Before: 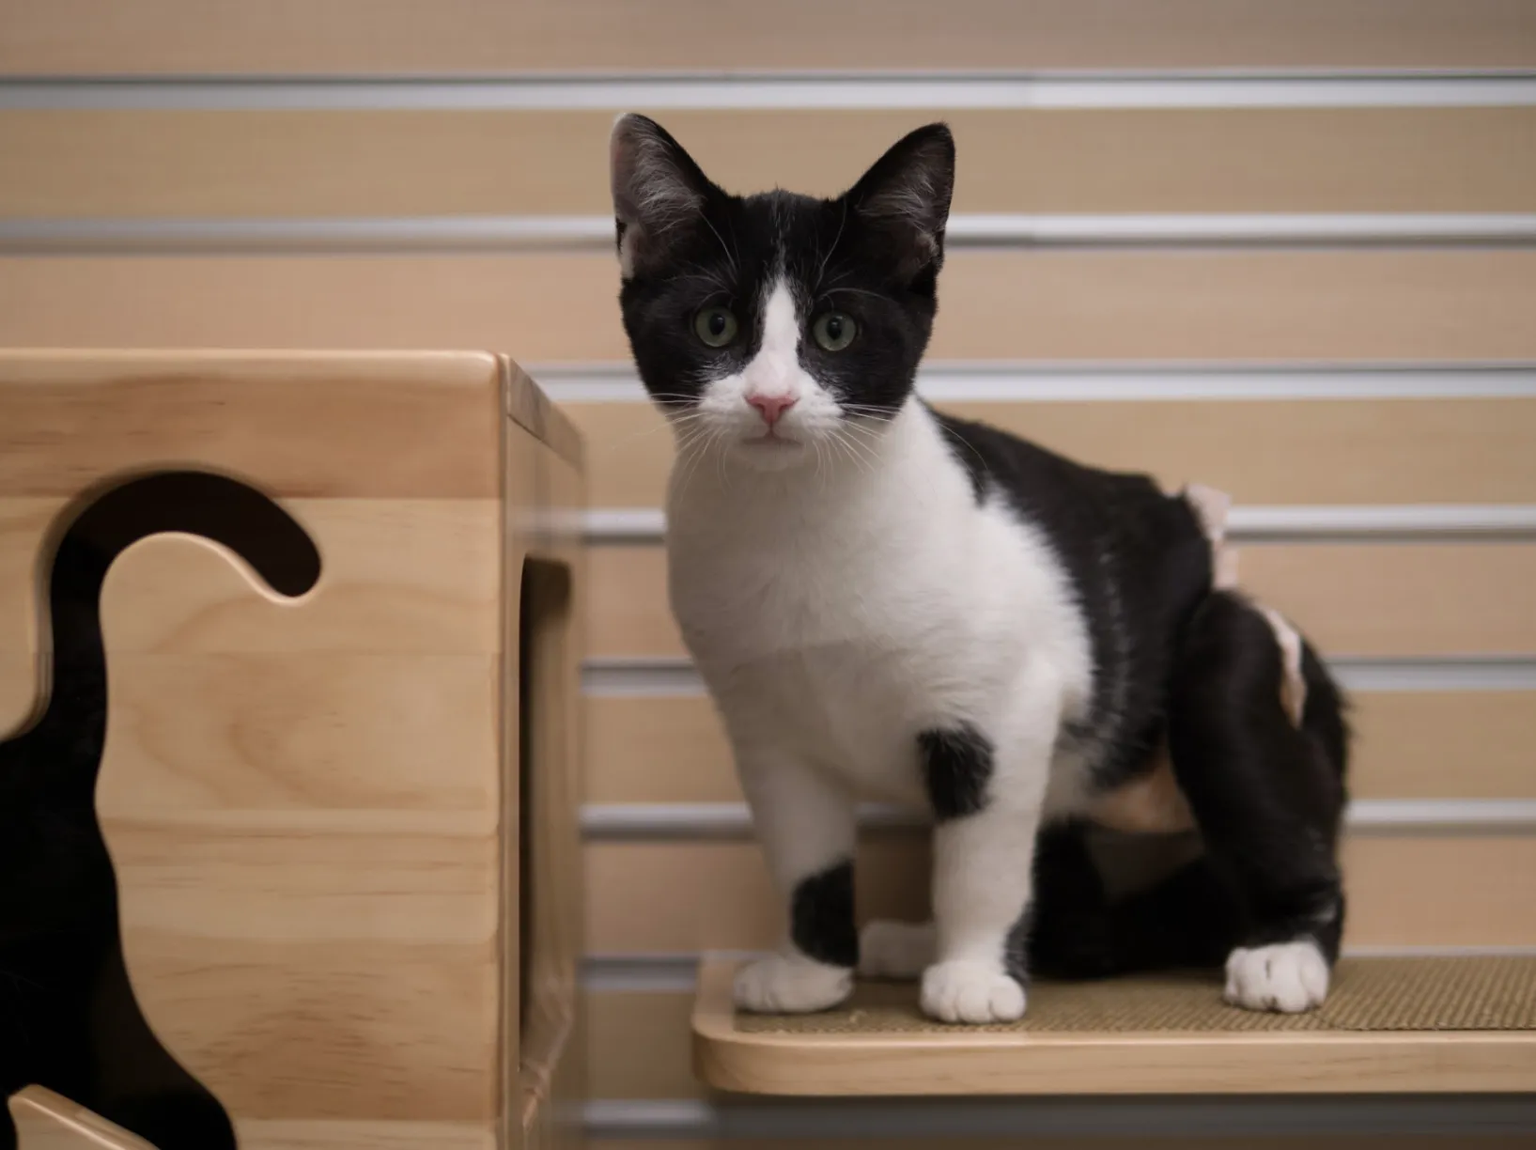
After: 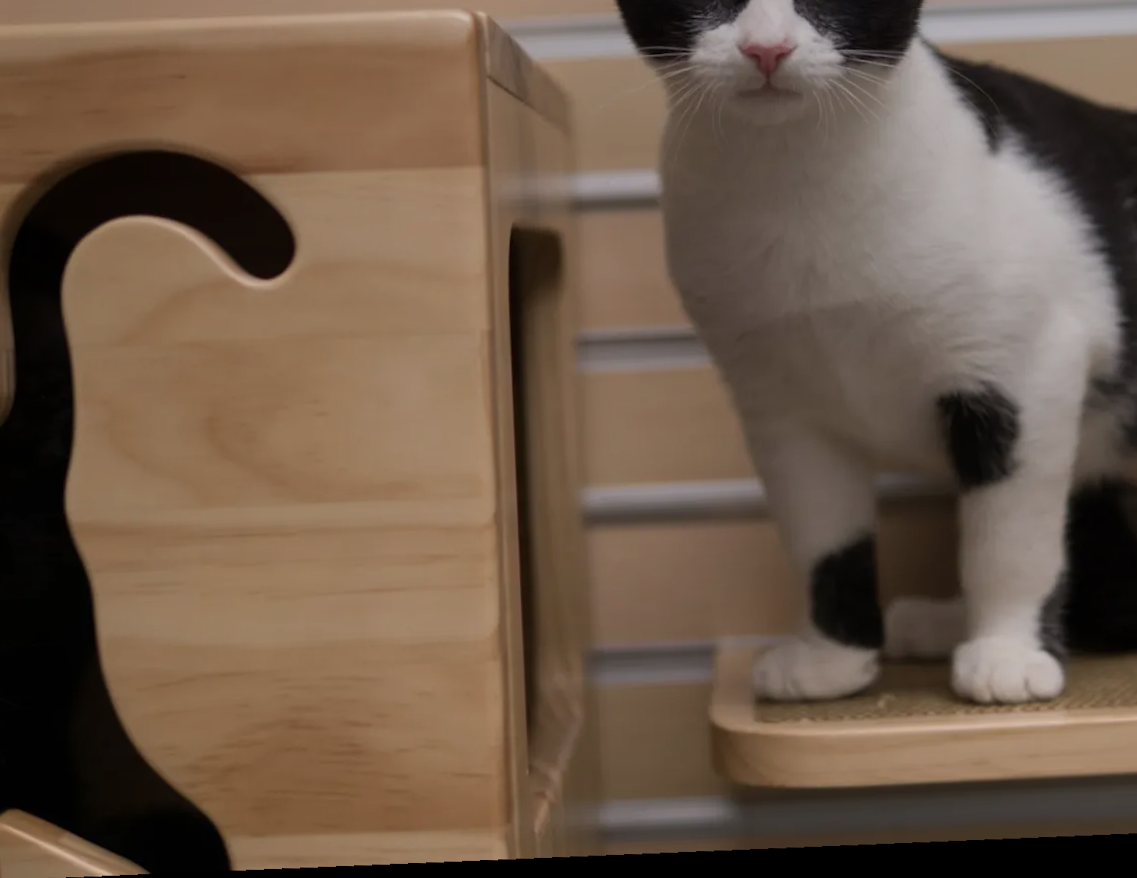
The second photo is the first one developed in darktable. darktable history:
rotate and perspective: rotation -3.18°, automatic cropping off
graduated density: rotation 5.63°, offset 76.9
crop and rotate: angle -0.82°, left 3.85%, top 31.828%, right 27.992%
